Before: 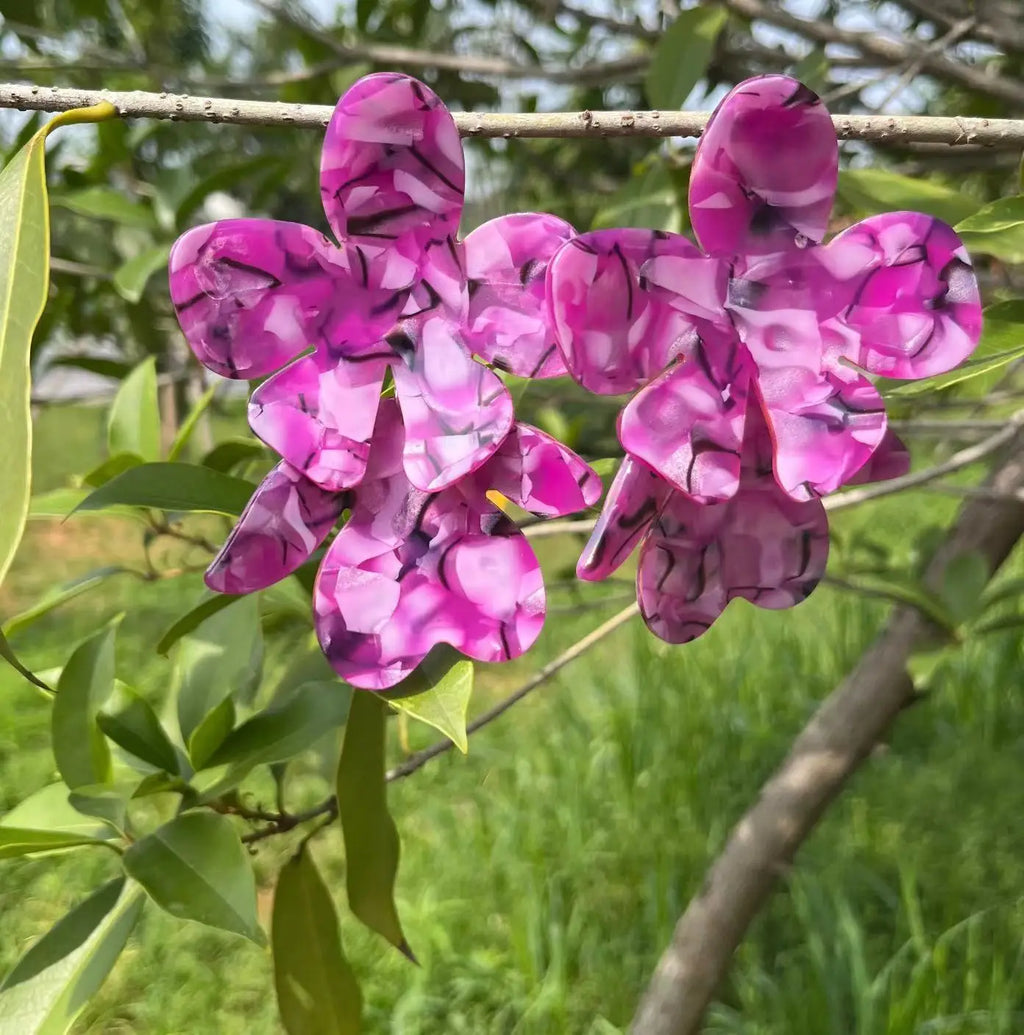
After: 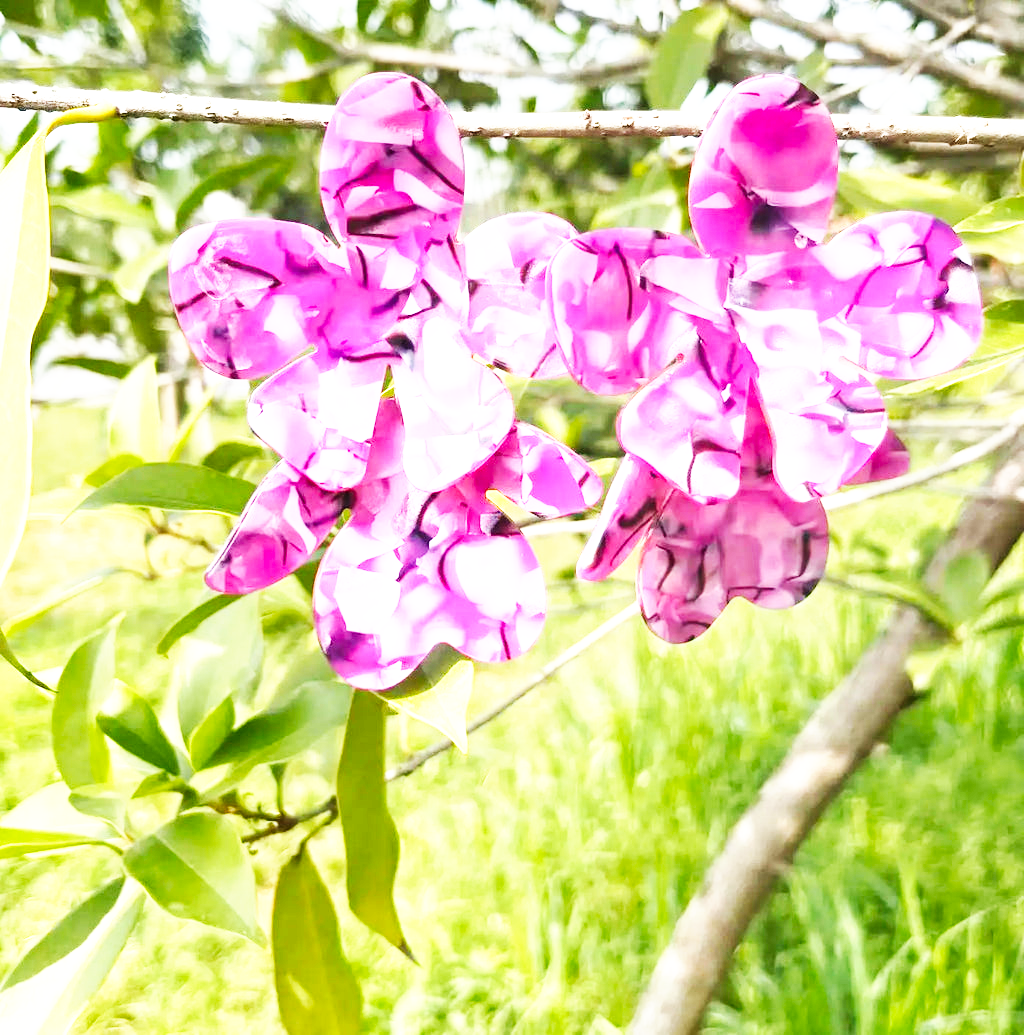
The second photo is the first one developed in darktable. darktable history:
base curve: curves: ch0 [(0, 0) (0.007, 0.004) (0.027, 0.03) (0.046, 0.07) (0.207, 0.54) (0.442, 0.872) (0.673, 0.972) (1, 1)], preserve colors none
exposure: black level correction 0, exposure 0.95 EV, compensate exposure bias true, compensate highlight preservation false
